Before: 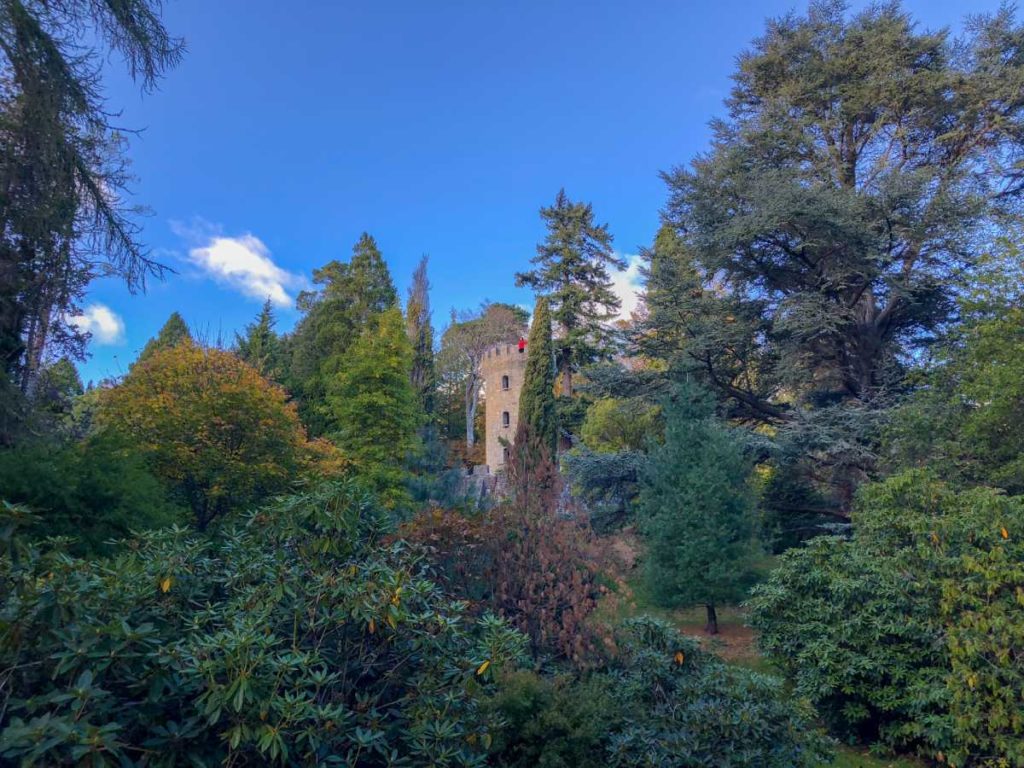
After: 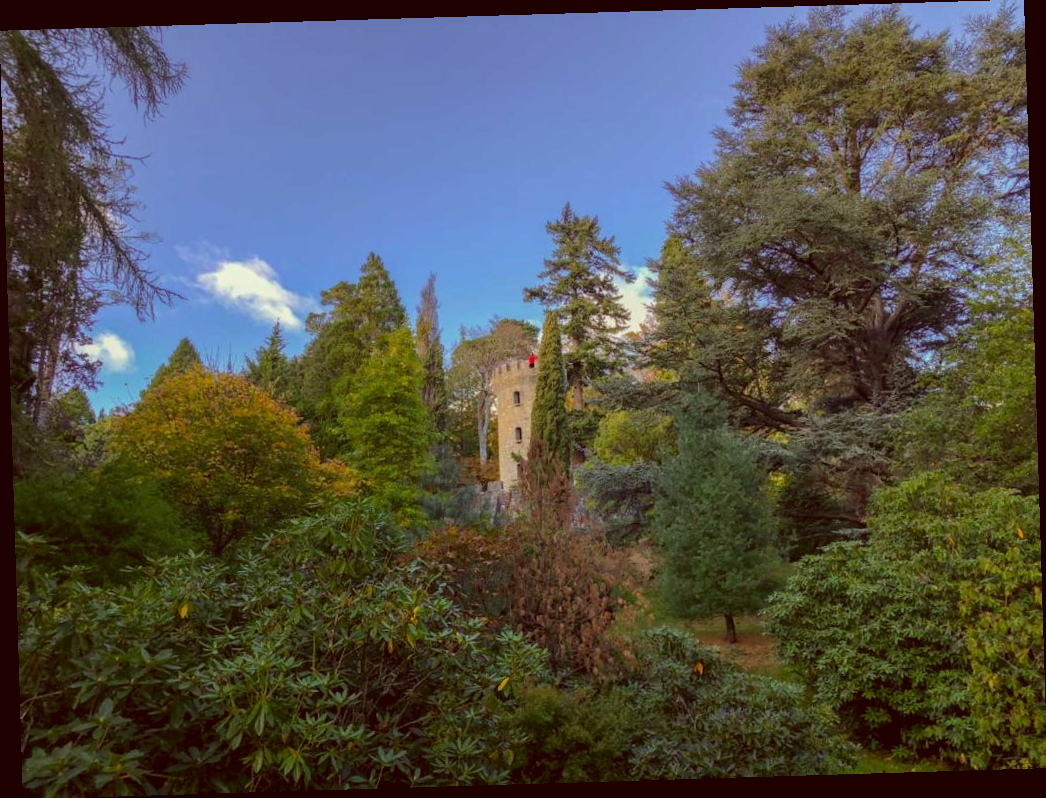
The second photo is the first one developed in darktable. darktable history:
color correction: highlights a* -5.3, highlights b* 9.8, shadows a* 9.8, shadows b* 24.26
rotate and perspective: rotation -1.75°, automatic cropping off
